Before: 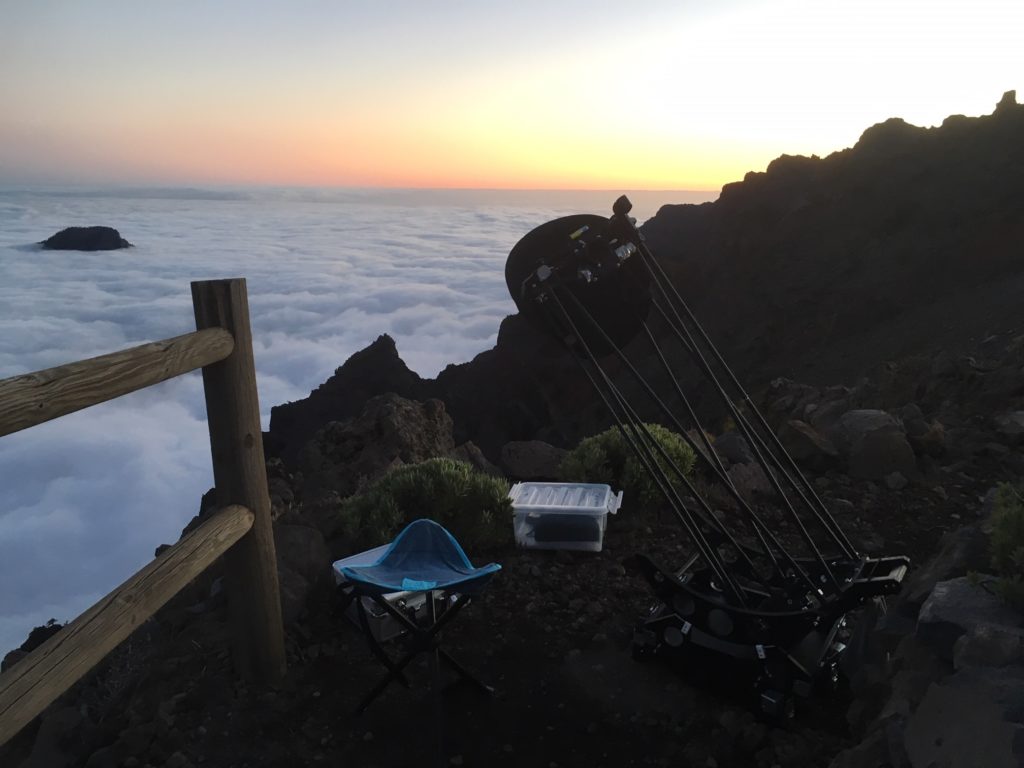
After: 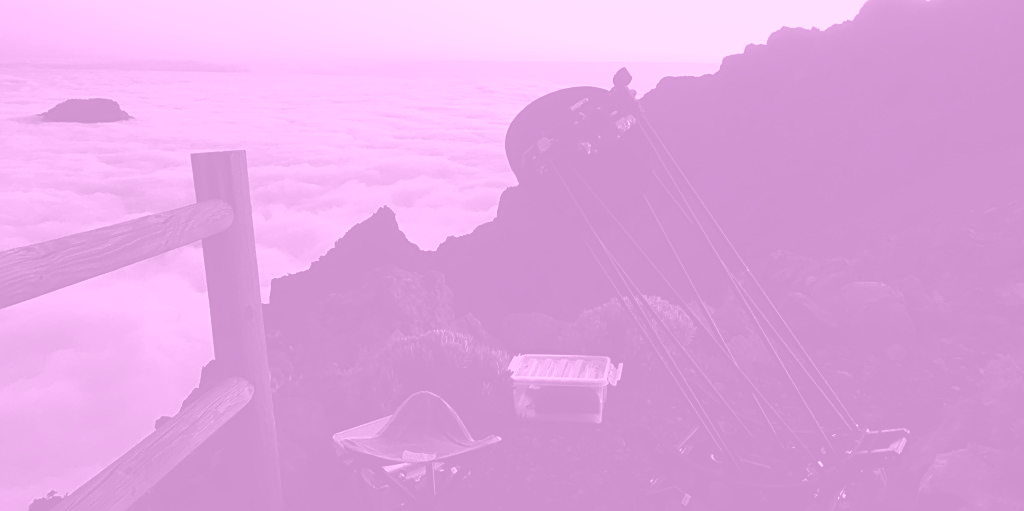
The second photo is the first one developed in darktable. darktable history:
sharpen: on, module defaults
color balance rgb: perceptual saturation grading › global saturation 20%, global vibrance 20%
contrast brightness saturation: contrast 0.26, brightness 0.02, saturation 0.87
crop: top 16.727%, bottom 16.727%
exposure: exposure -0.462 EV, compensate highlight preservation false
colorize: hue 331.2°, saturation 69%, source mix 30.28%, lightness 69.02%, version 1
